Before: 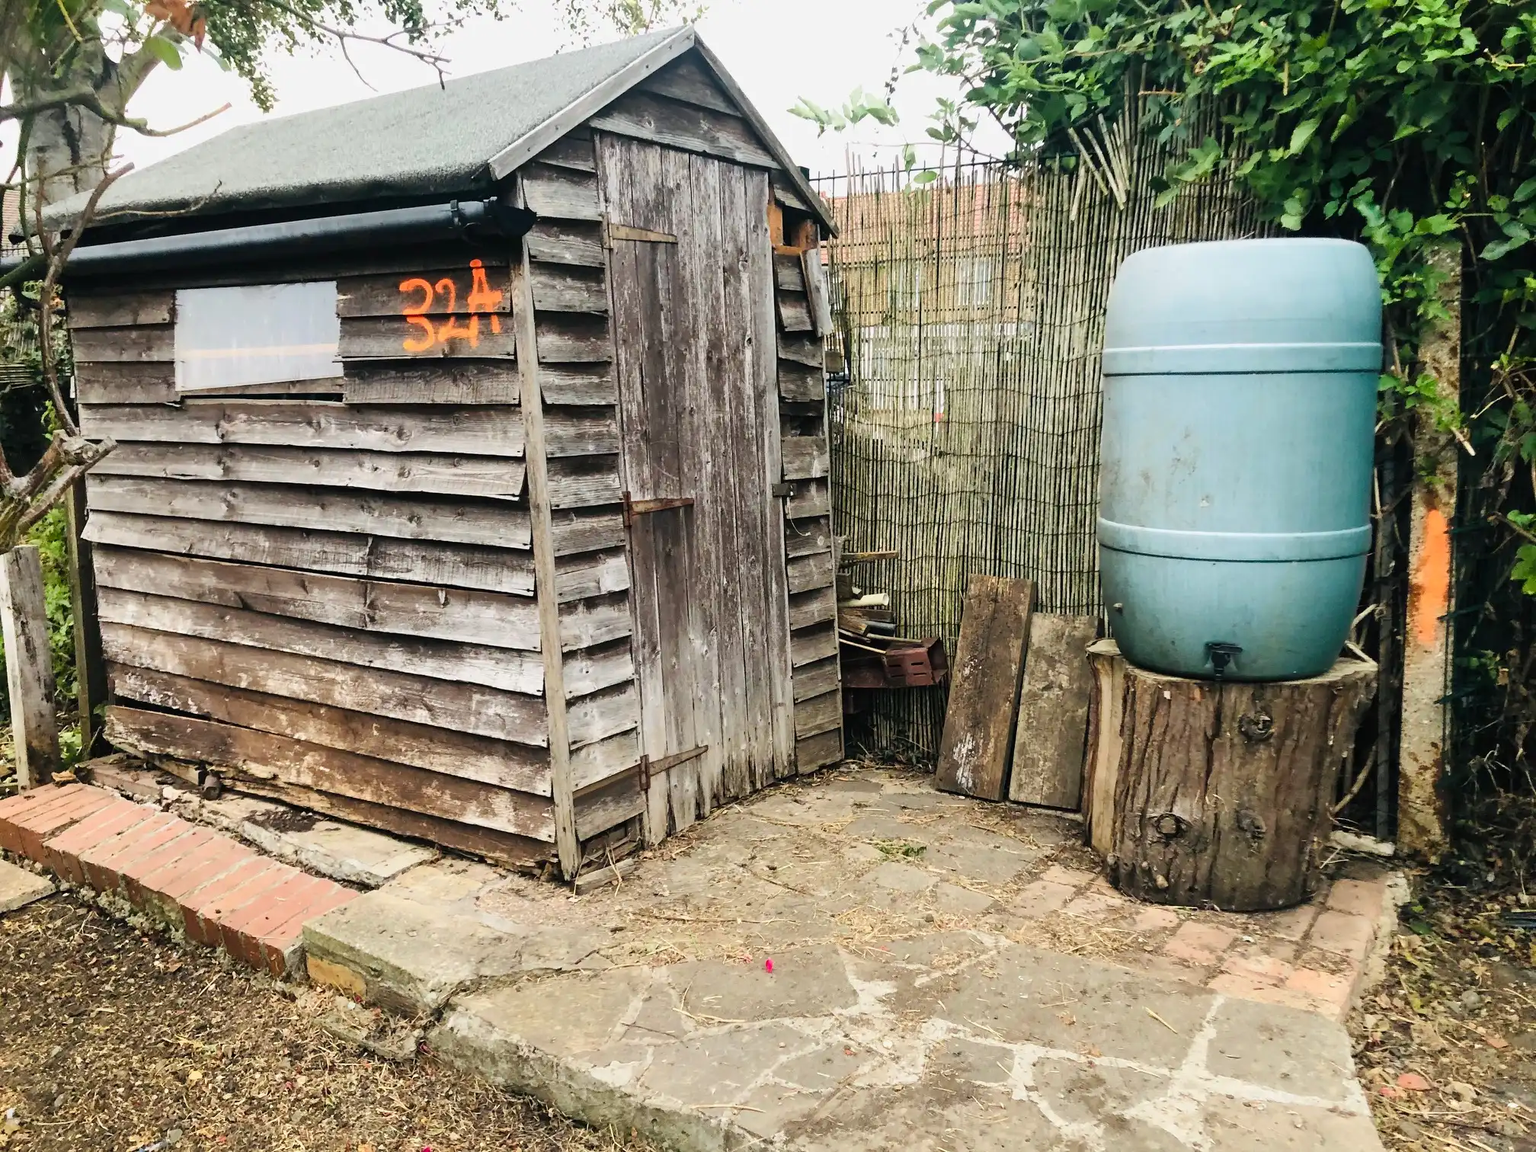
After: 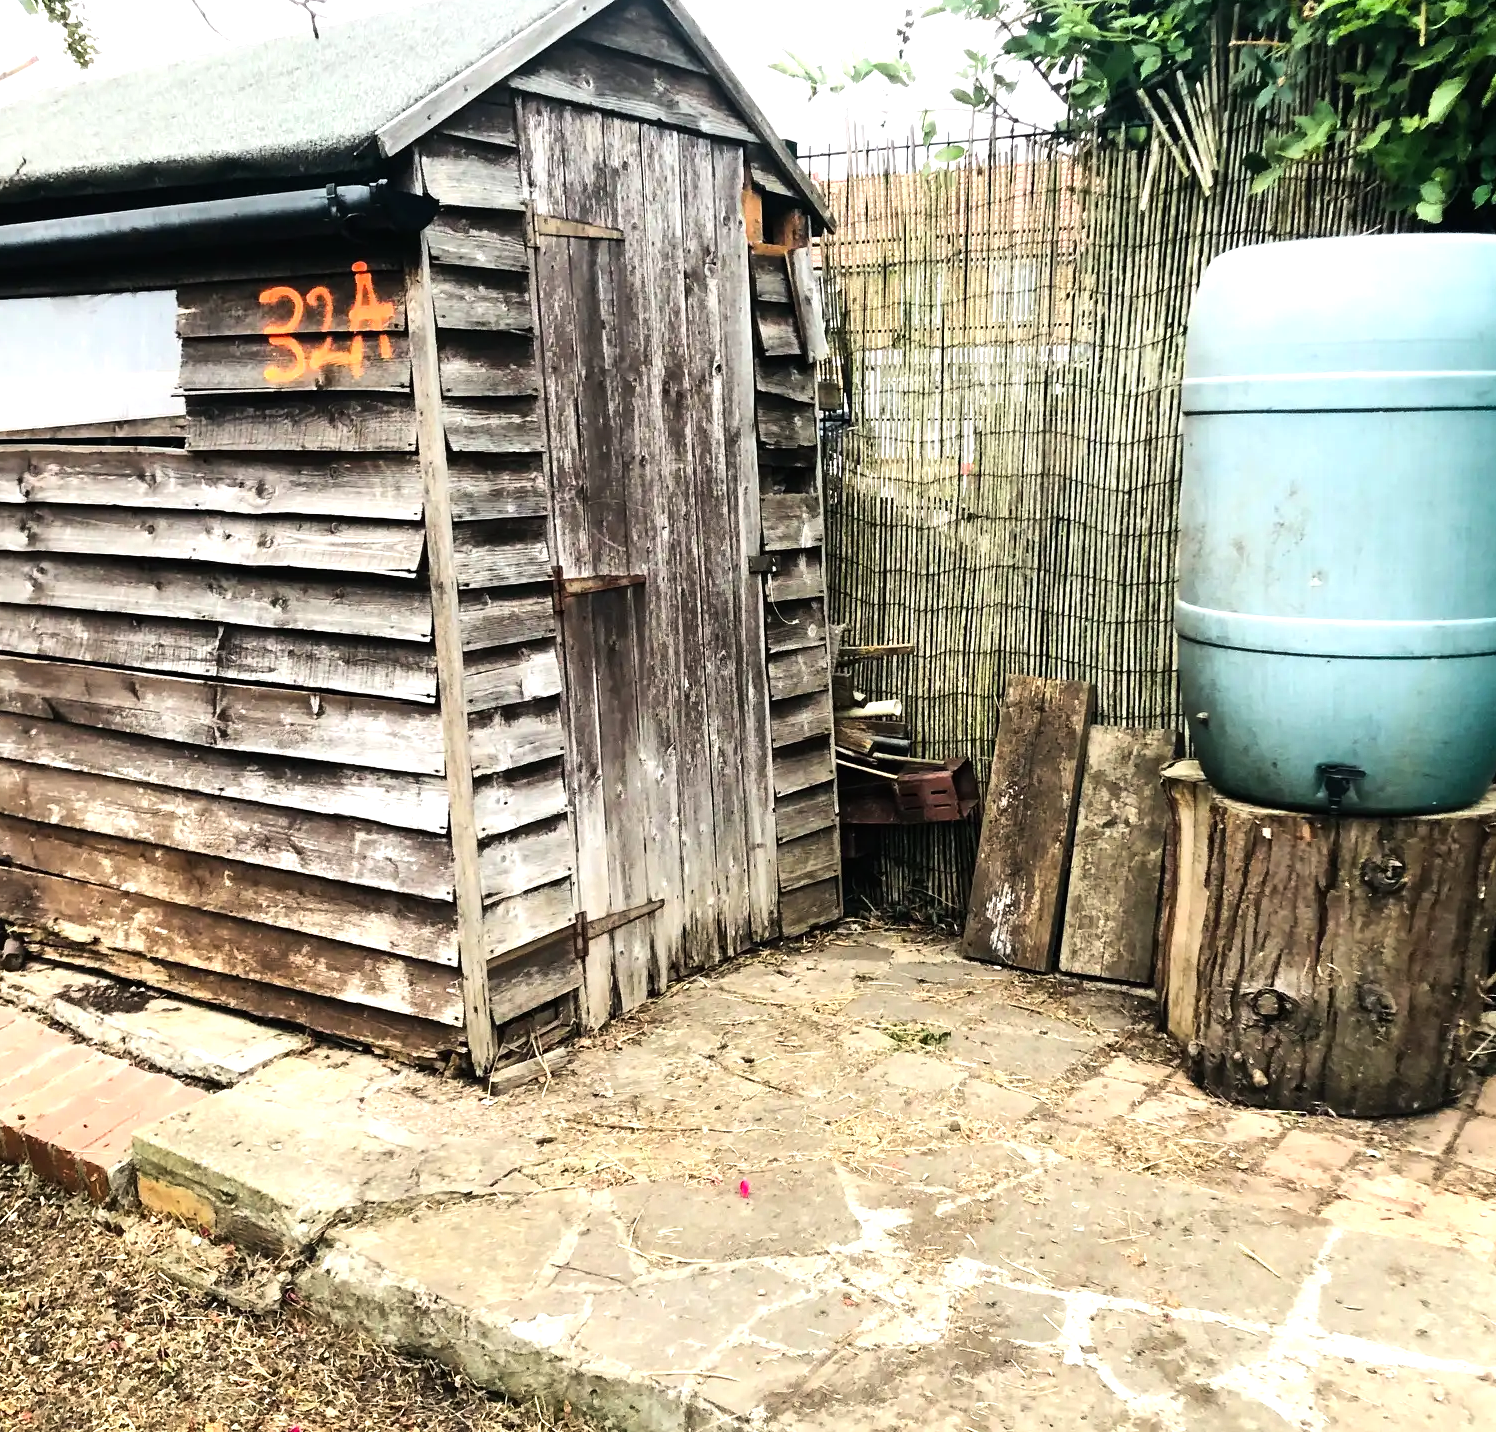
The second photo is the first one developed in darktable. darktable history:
crop and rotate: left 13.15%, top 5.251%, right 12.609%
tone equalizer: -8 EV -0.75 EV, -7 EV -0.7 EV, -6 EV -0.6 EV, -5 EV -0.4 EV, -3 EV 0.4 EV, -2 EV 0.6 EV, -1 EV 0.7 EV, +0 EV 0.75 EV, edges refinement/feathering 500, mask exposure compensation -1.57 EV, preserve details no
